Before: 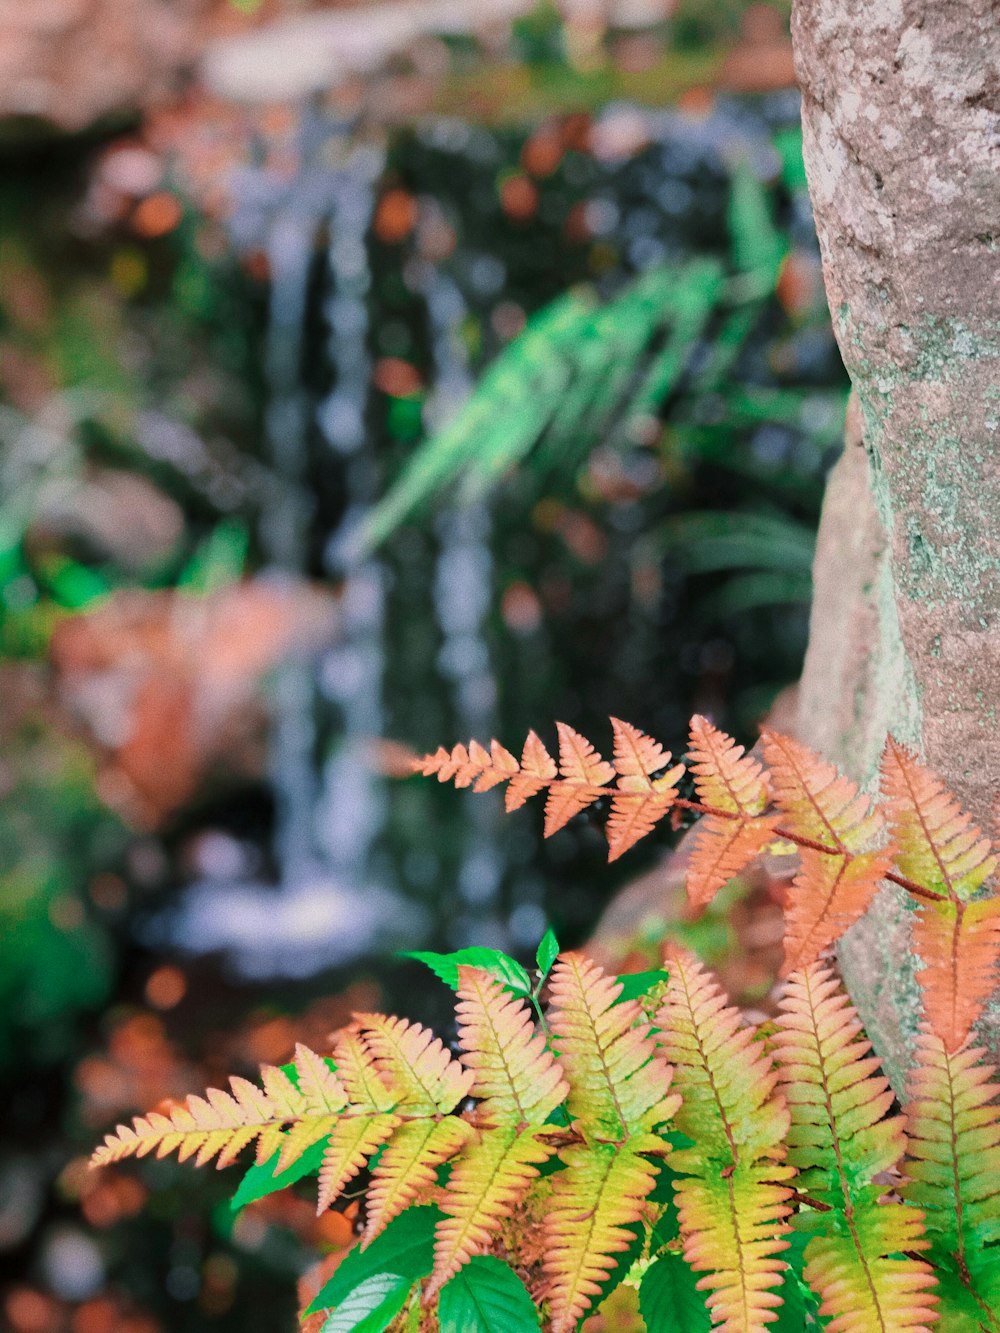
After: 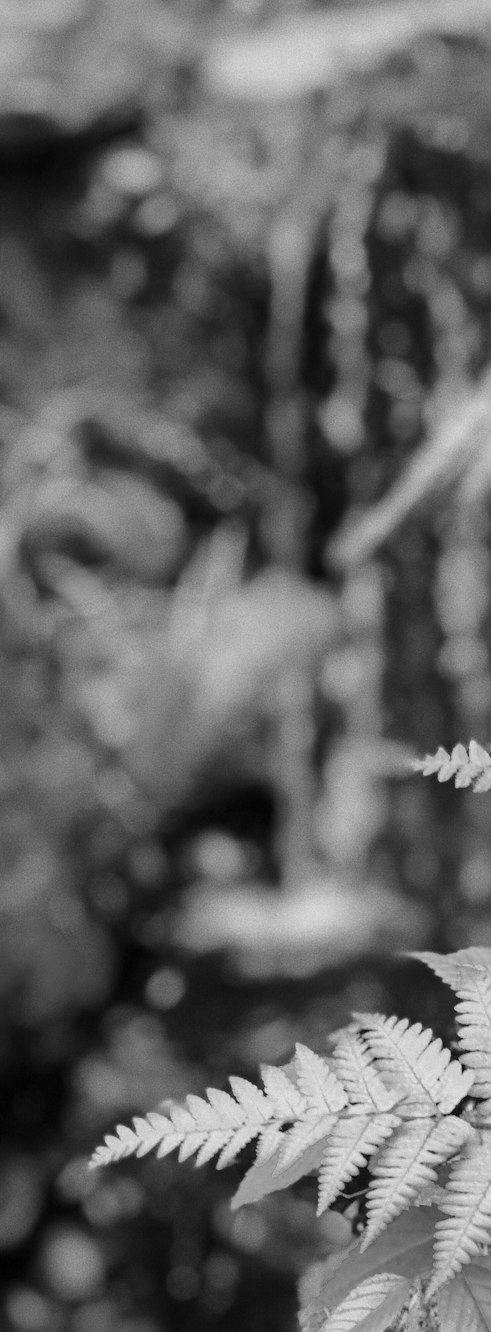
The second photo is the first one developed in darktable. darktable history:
monochrome: size 3.1
crop and rotate: left 0%, top 0%, right 50.845%
